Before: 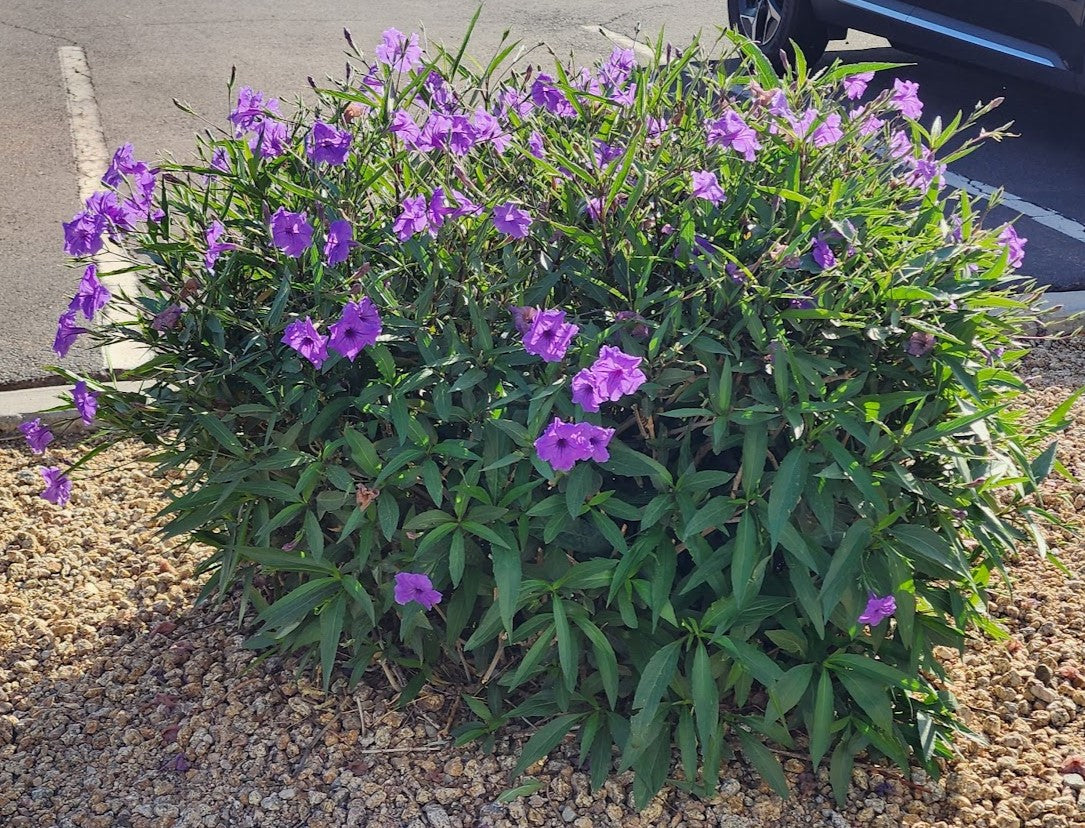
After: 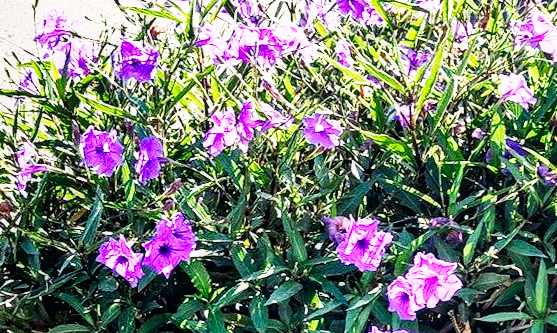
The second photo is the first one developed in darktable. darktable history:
rotate and perspective: rotation -2.12°, lens shift (vertical) 0.009, lens shift (horizontal) -0.008, automatic cropping original format, crop left 0.036, crop right 0.964, crop top 0.05, crop bottom 0.959
base curve: curves: ch0 [(0, 0) (0.007, 0.004) (0.027, 0.03) (0.046, 0.07) (0.207, 0.54) (0.442, 0.872) (0.673, 0.972) (1, 1)], preserve colors none
crop: left 15.306%, top 9.065%, right 30.789%, bottom 48.638%
tone equalizer: -8 EV -0.75 EV, -7 EV -0.7 EV, -6 EV -0.6 EV, -5 EV -0.4 EV, -3 EV 0.4 EV, -2 EV 0.6 EV, -1 EV 0.7 EV, +0 EV 0.75 EV, edges refinement/feathering 500, mask exposure compensation -1.57 EV, preserve details no
exposure: black level correction 0.011, compensate highlight preservation false
local contrast: on, module defaults
